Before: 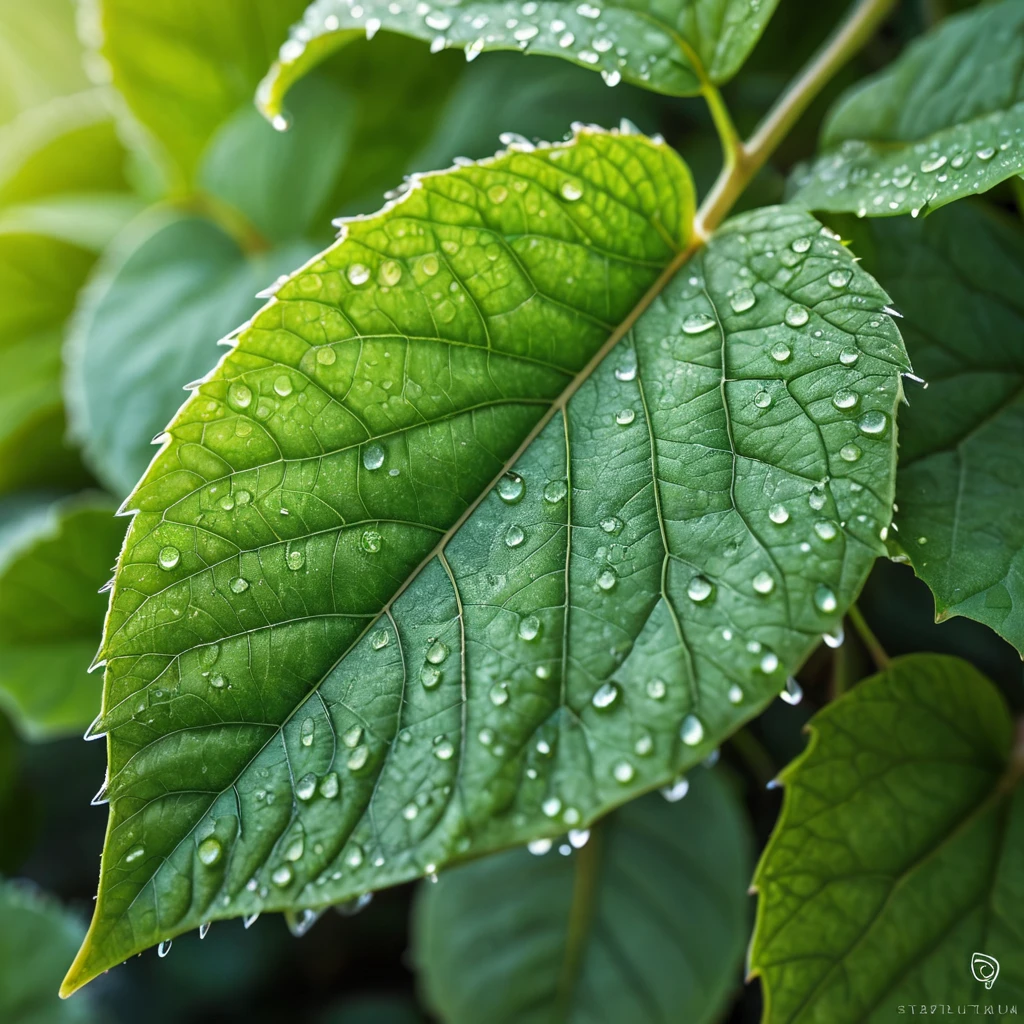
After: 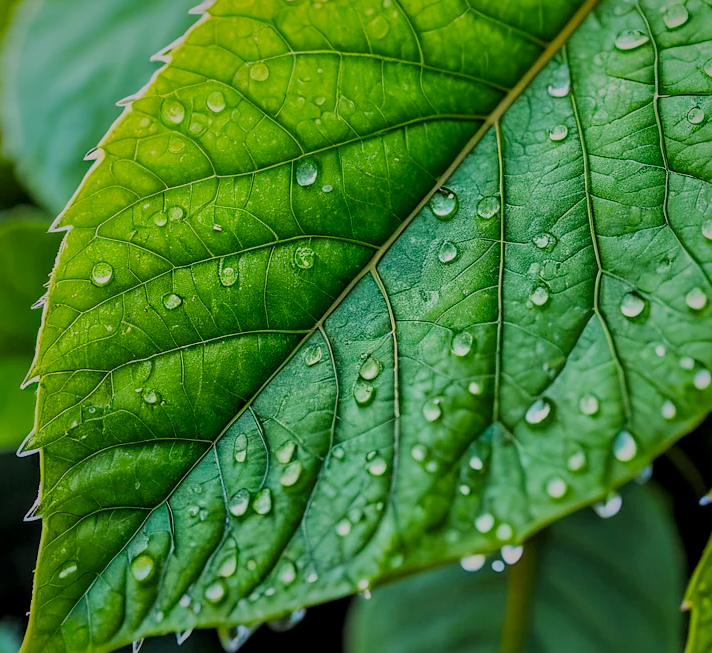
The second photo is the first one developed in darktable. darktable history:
filmic rgb: black relative exposure -7.35 EV, white relative exposure 5.07 EV, hardness 3.21, add noise in highlights 0.002, preserve chrominance max RGB, color science v3 (2019), use custom middle-gray values true, contrast in highlights soft
exposure: black level correction 0.002, compensate highlight preservation false
crop: left 6.596%, top 27.779%, right 23.831%, bottom 8.373%
shadows and highlights: shadows 38.28, highlights -74.7
color correction: highlights a* 3.28, highlights b* 1.84, saturation 1.17
sharpen: radius 1.04
color balance rgb: linear chroma grading › global chroma 15.571%, perceptual saturation grading › global saturation -0.615%, global vibrance 29.416%
local contrast: on, module defaults
